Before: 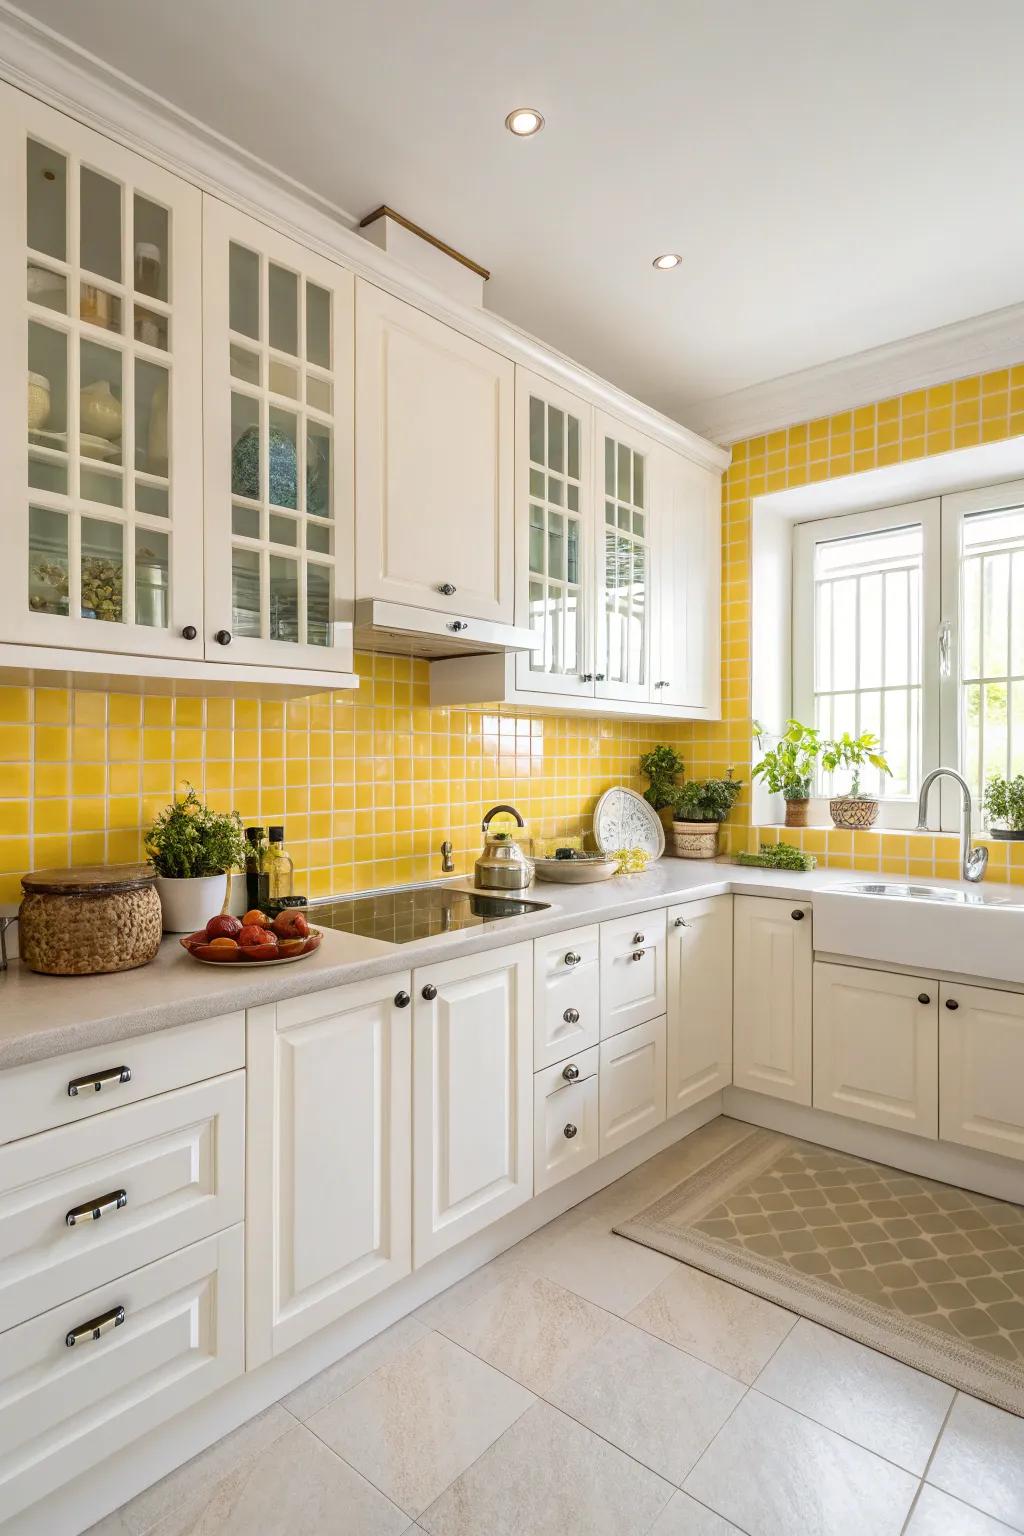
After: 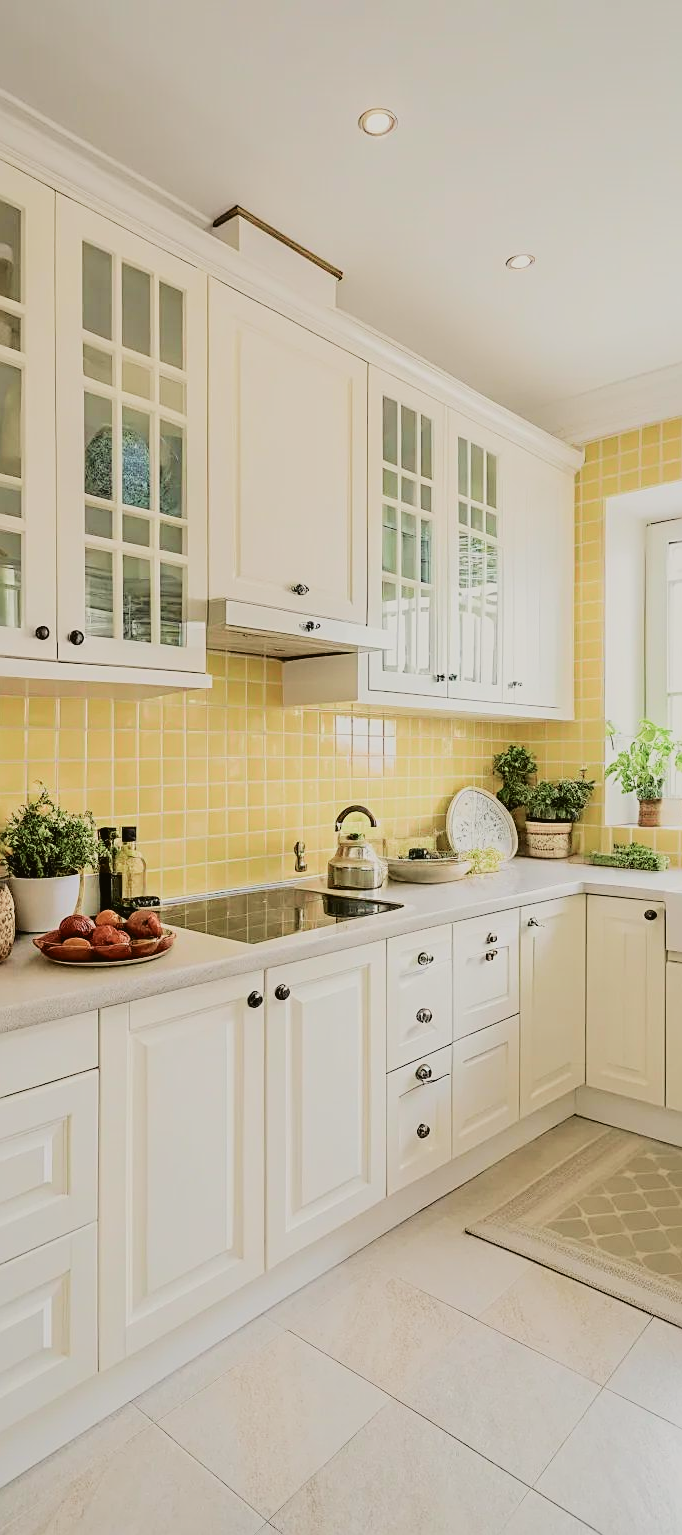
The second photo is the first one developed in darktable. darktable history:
color zones: curves: ch1 [(0.113, 0.438) (0.75, 0.5)]; ch2 [(0.12, 0.526) (0.75, 0.5)]
sharpen: on, module defaults
tone curve: curves: ch0 [(0, 0.021) (0.049, 0.044) (0.152, 0.14) (0.328, 0.377) (0.473, 0.543) (0.641, 0.705) (0.868, 0.887) (1, 0.969)]; ch1 [(0, 0) (0.322, 0.328) (0.43, 0.425) (0.474, 0.466) (0.502, 0.503) (0.522, 0.526) (0.564, 0.591) (0.602, 0.632) (0.677, 0.701) (0.859, 0.885) (1, 1)]; ch2 [(0, 0) (0.33, 0.301) (0.447, 0.44) (0.487, 0.496) (0.502, 0.516) (0.535, 0.554) (0.565, 0.598) (0.618, 0.629) (1, 1)], color space Lab, independent channels, preserve colors none
crop and rotate: left 14.39%, right 18.941%
filmic rgb: black relative exposure -7.65 EV, white relative exposure 4.56 EV, hardness 3.61, color science v5 (2021), contrast in shadows safe, contrast in highlights safe
